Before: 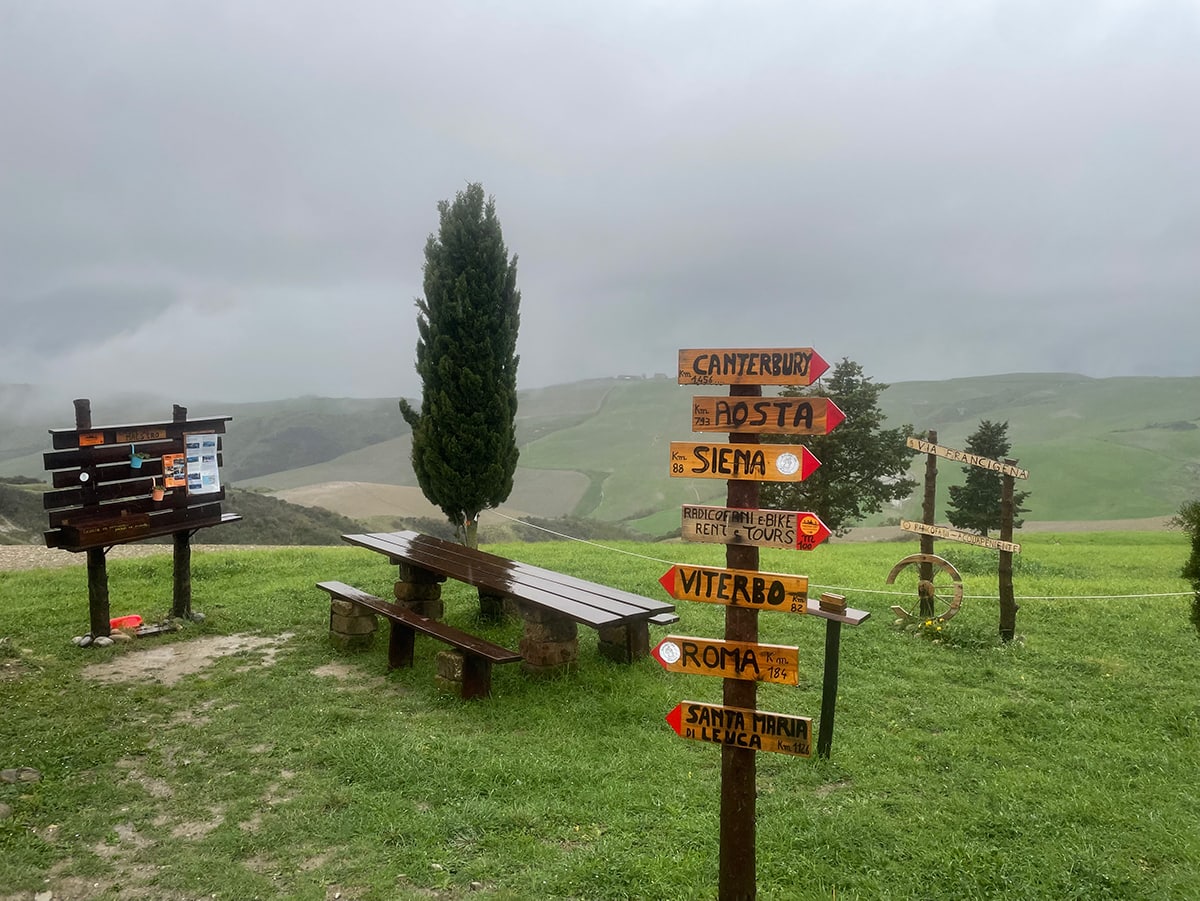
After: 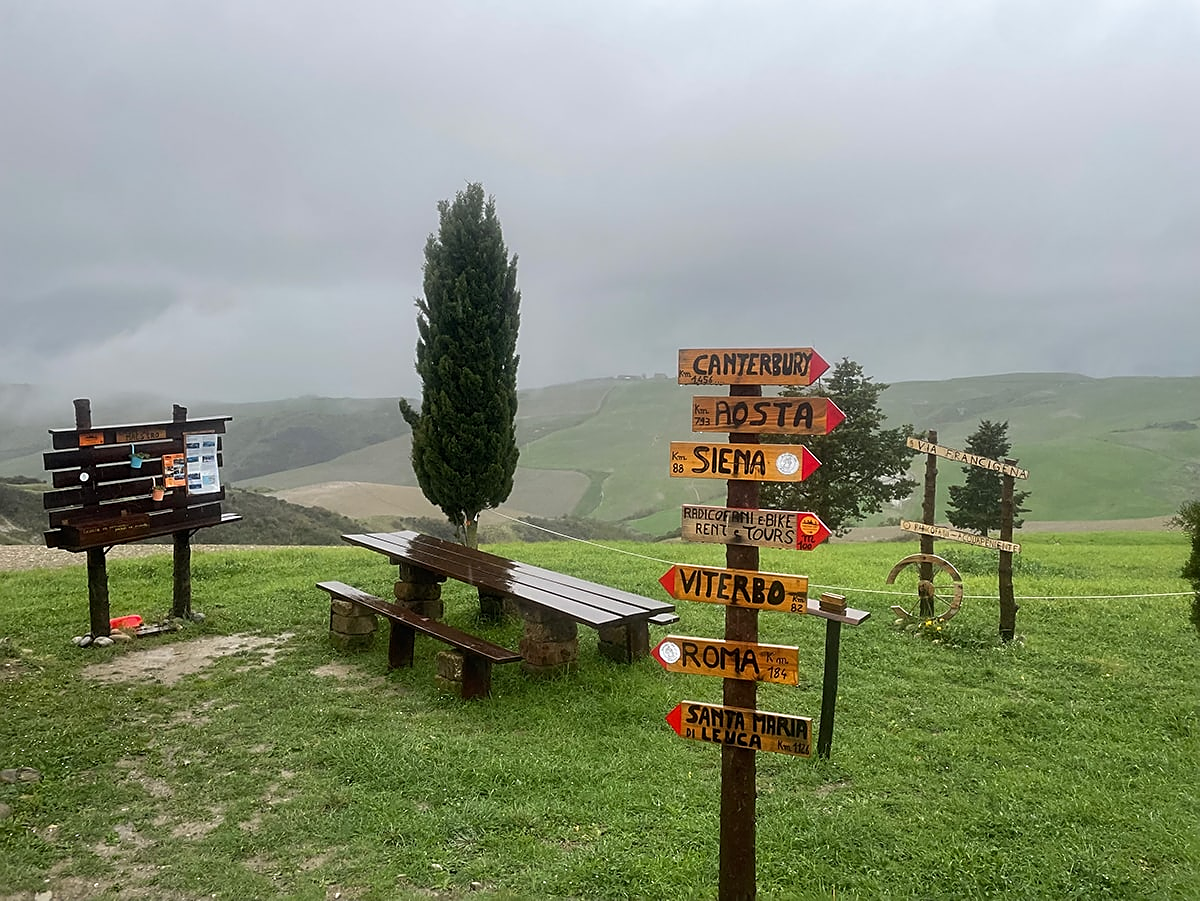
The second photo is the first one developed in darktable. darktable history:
sharpen: amount 0.538
